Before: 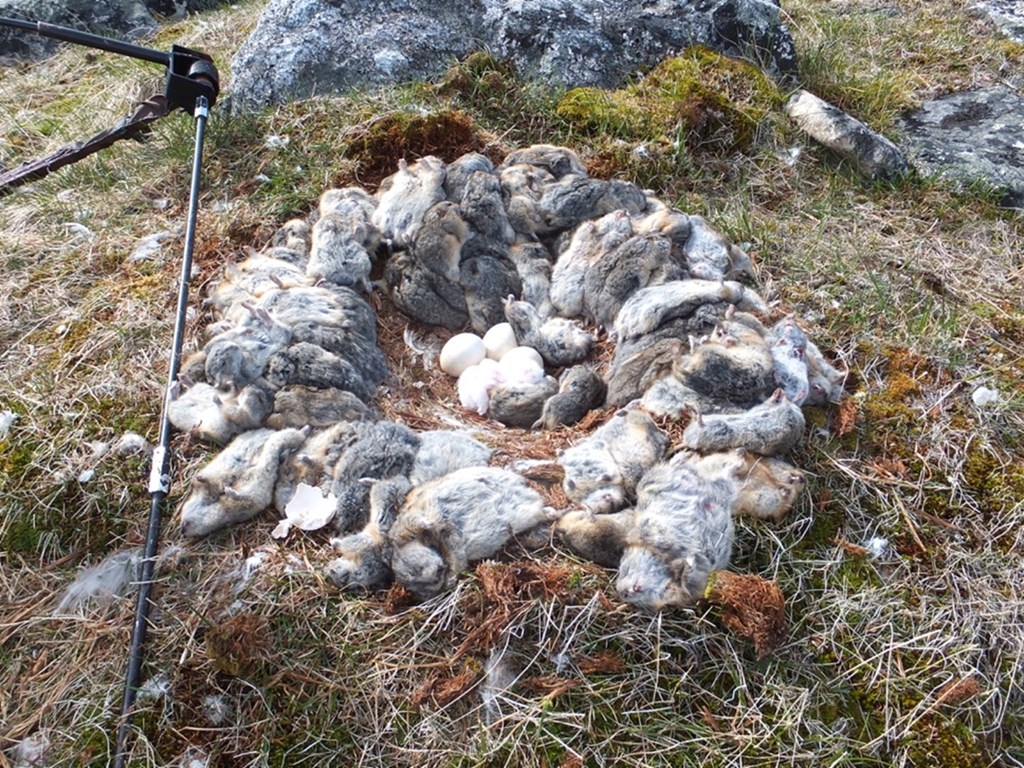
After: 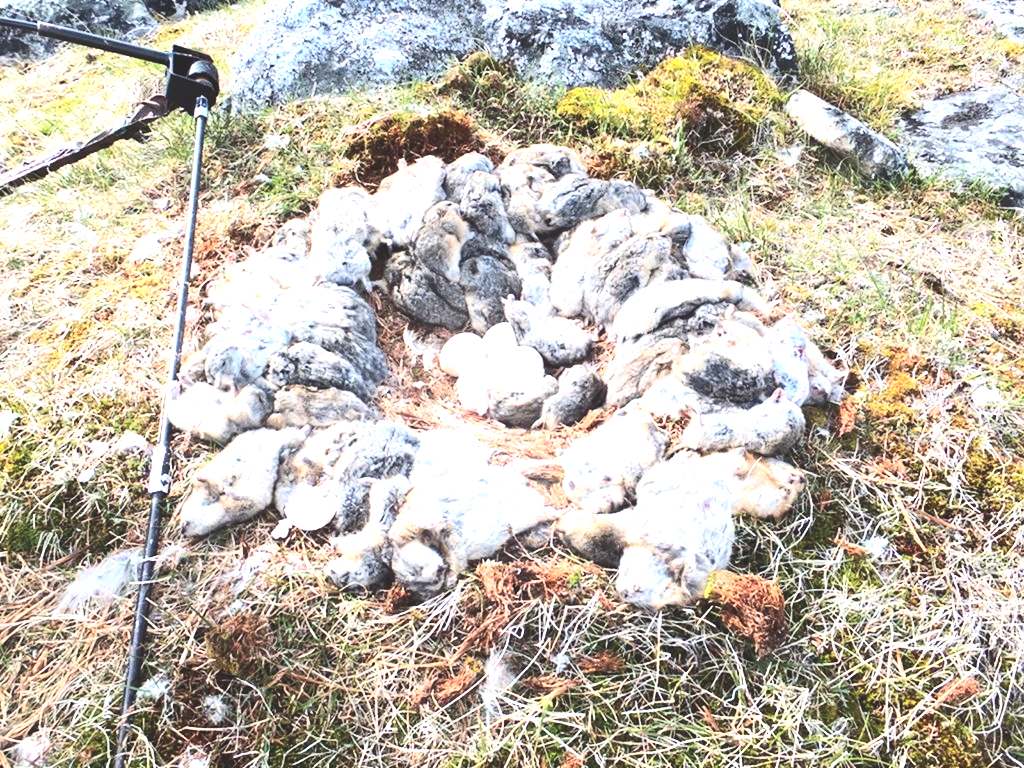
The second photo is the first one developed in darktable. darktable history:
tone equalizer: on, module defaults
exposure: black level correction -0.023, exposure 1.397 EV, compensate highlight preservation false
contrast brightness saturation: contrast 0.32, brightness -0.08, saturation 0.17
